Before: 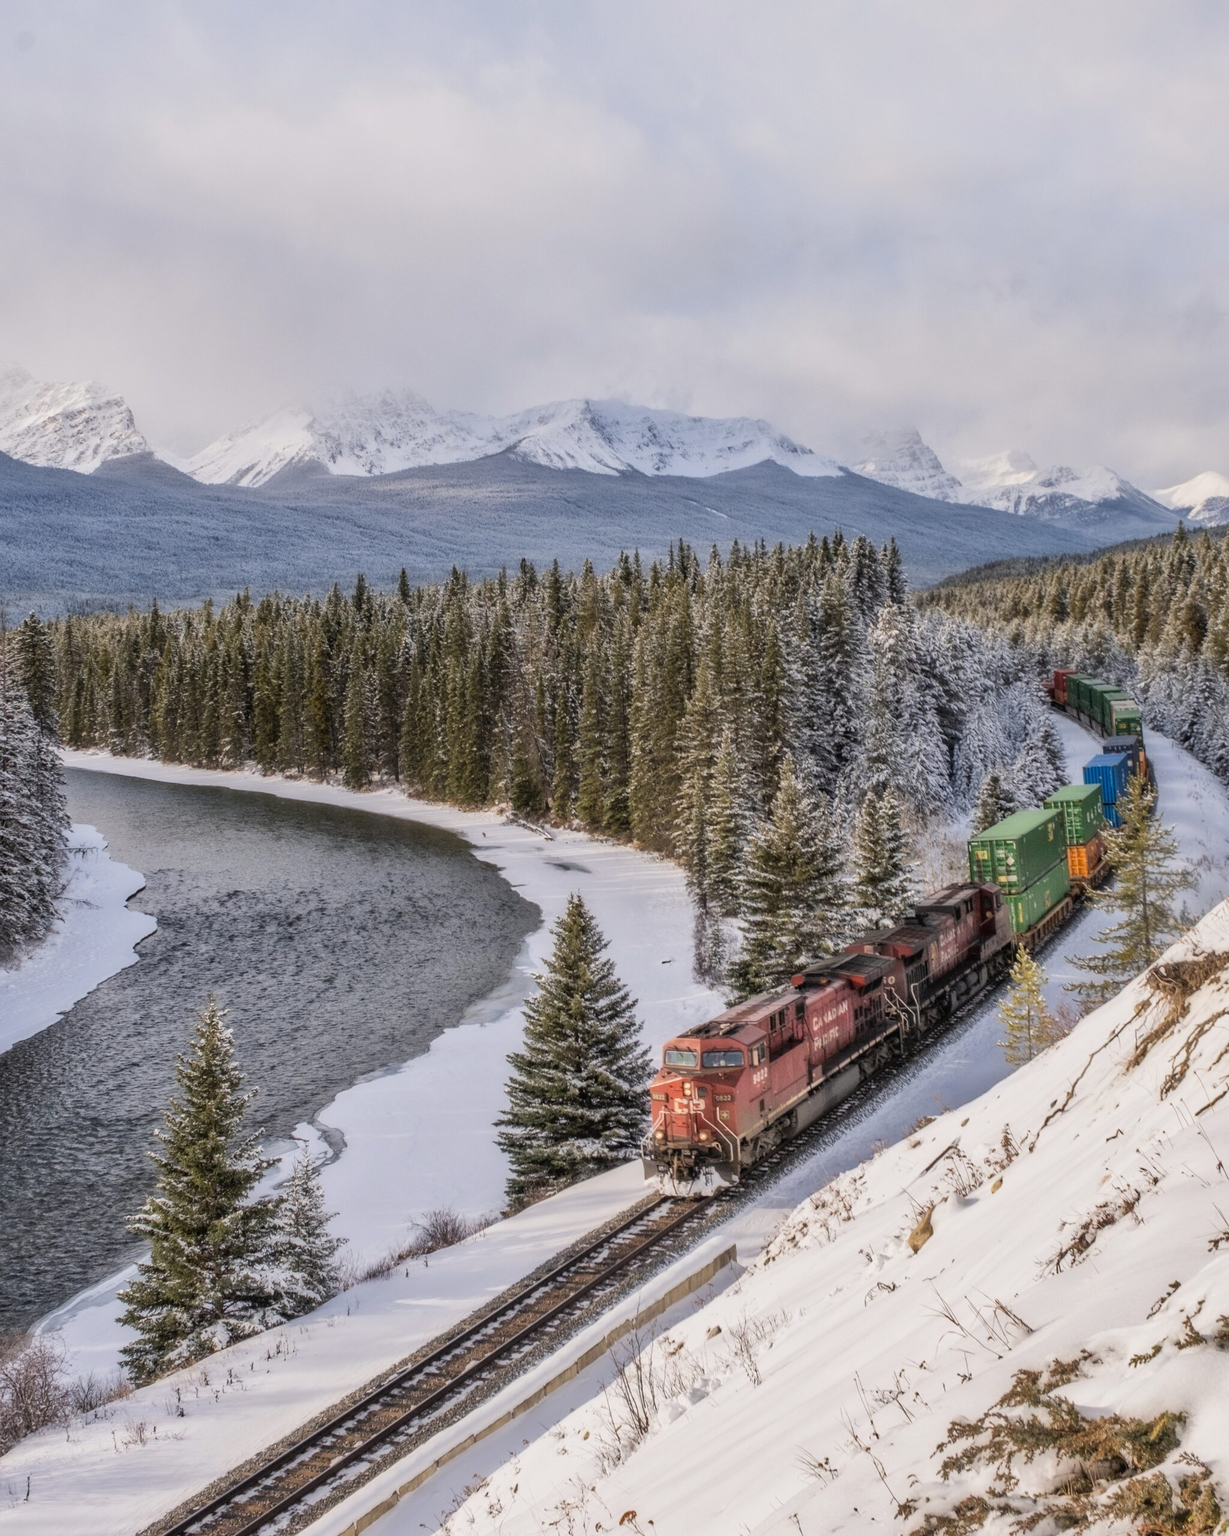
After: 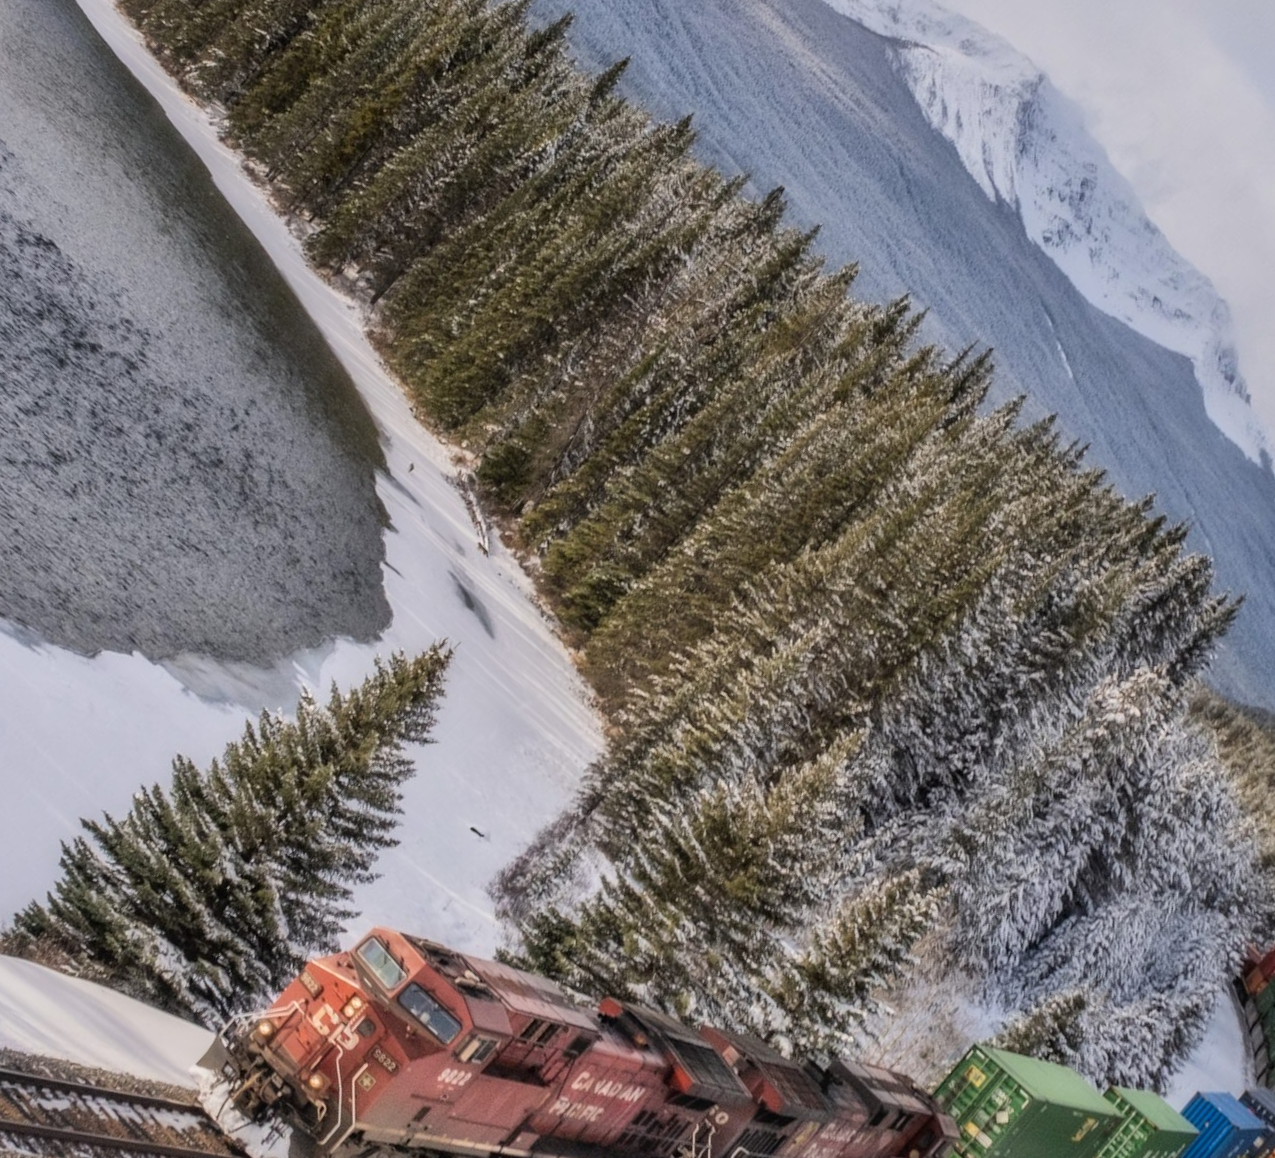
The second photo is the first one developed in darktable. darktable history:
crop and rotate: angle -44.85°, top 16.354%, right 0.962%, bottom 11.673%
